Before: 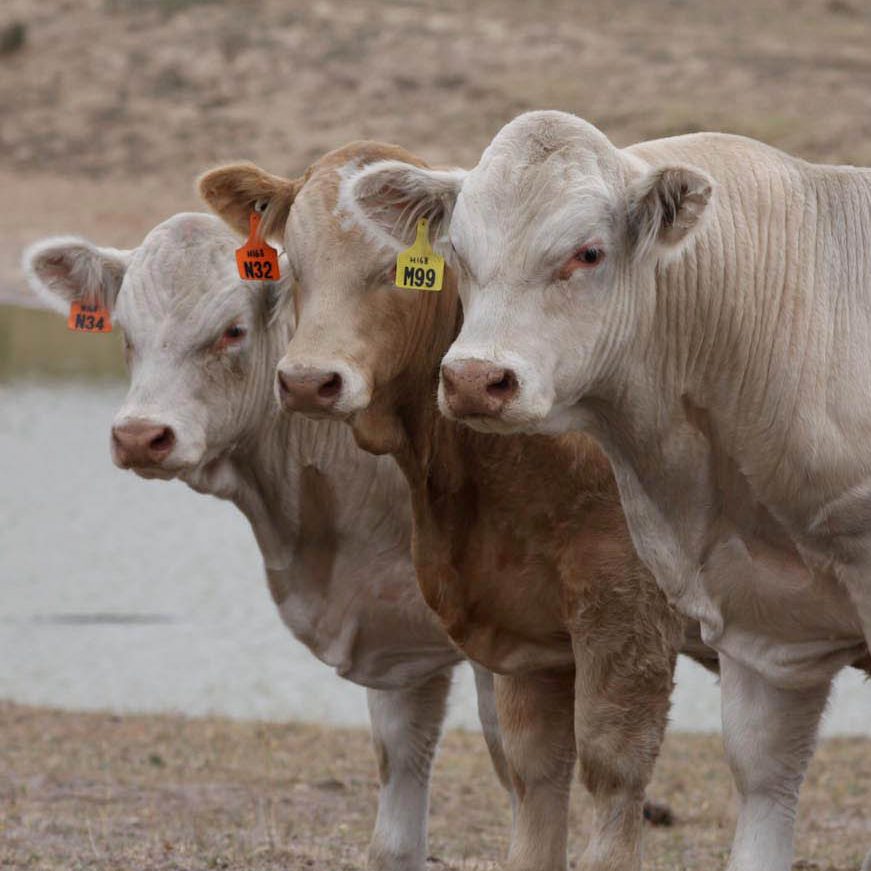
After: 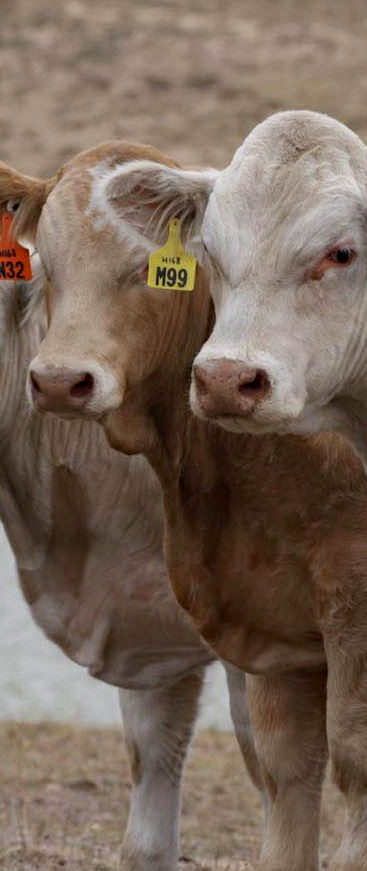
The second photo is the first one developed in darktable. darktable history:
crop: left 28.583%, right 29.231%
haze removal: compatibility mode true, adaptive false
